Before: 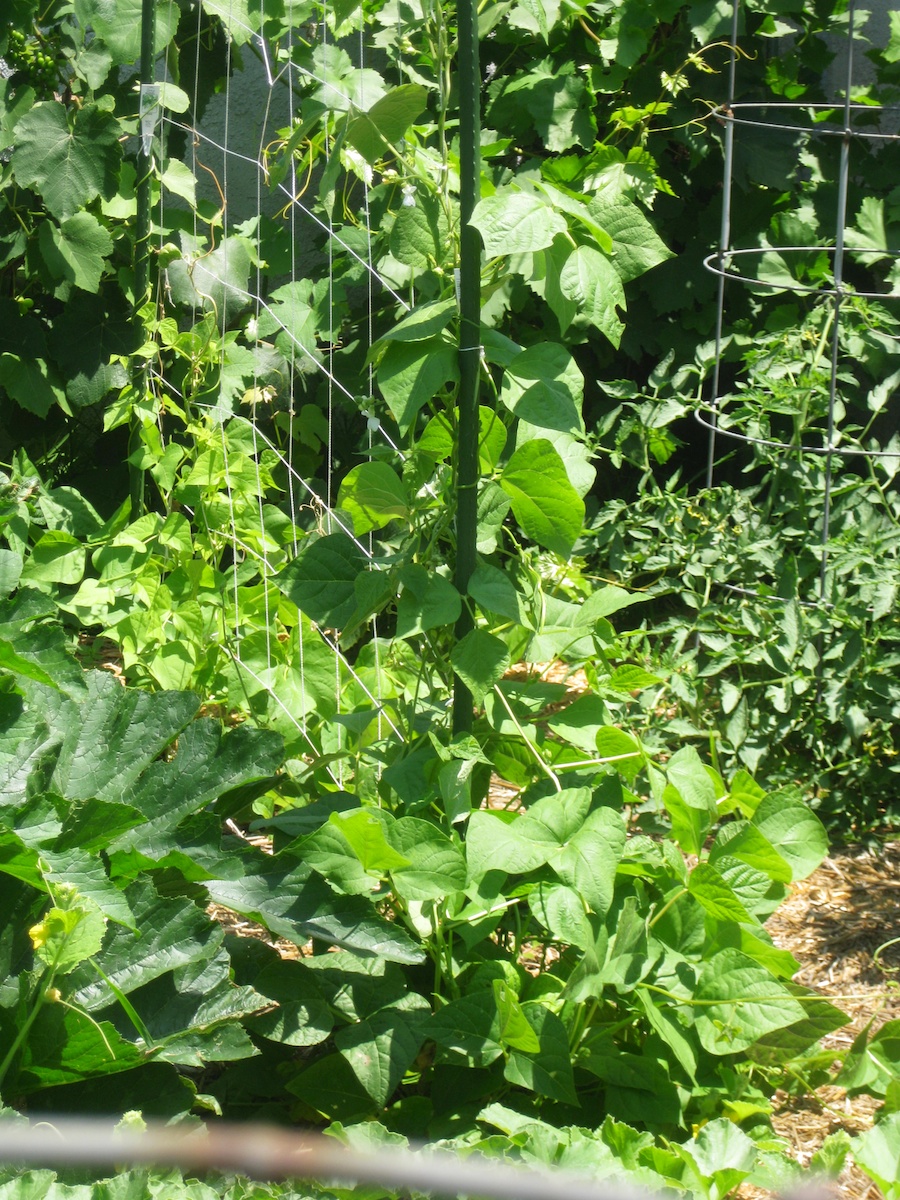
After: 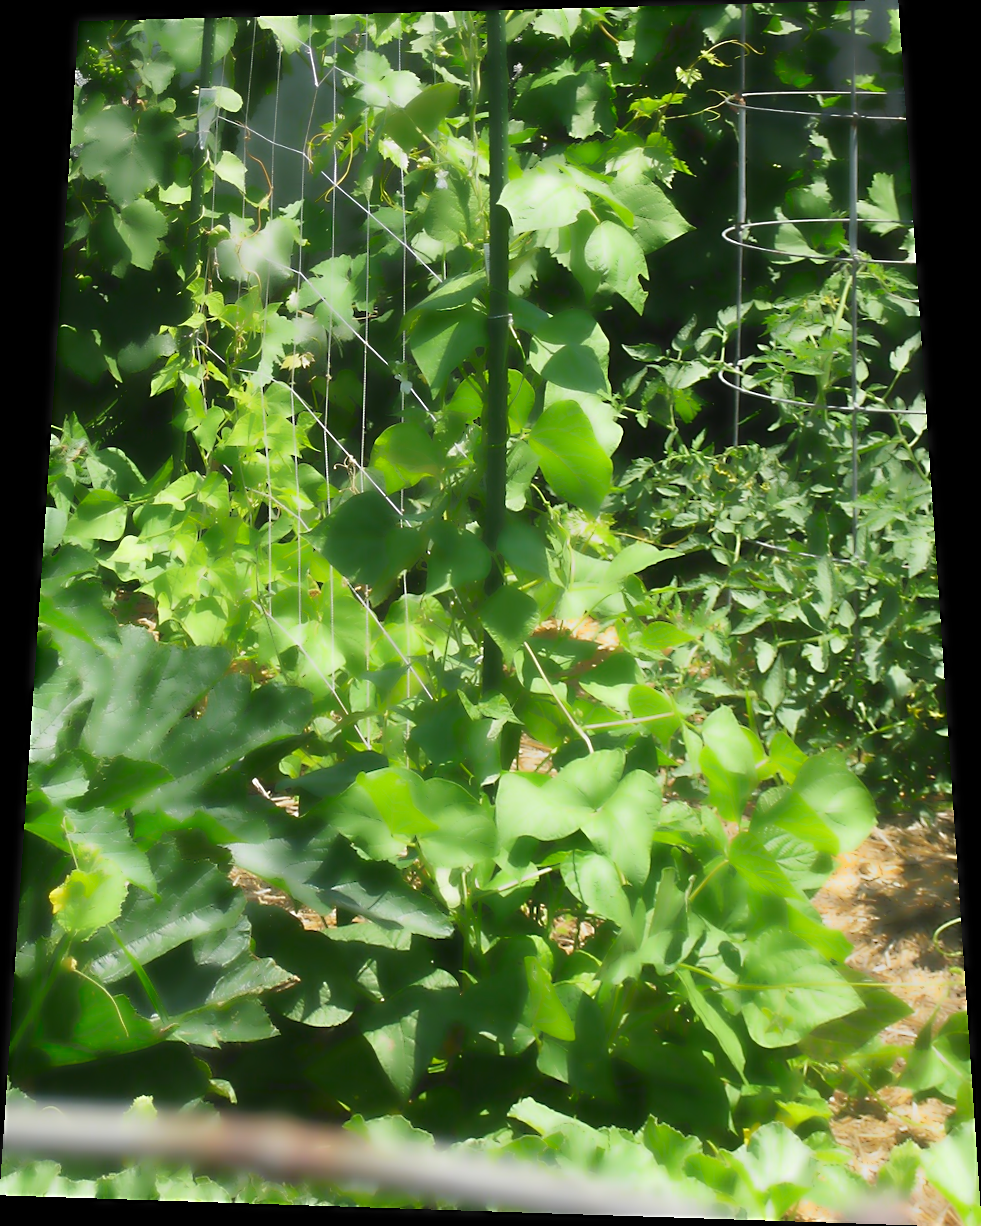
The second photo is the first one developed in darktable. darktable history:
sharpen: on, module defaults
rotate and perspective: rotation 0.128°, lens shift (vertical) -0.181, lens shift (horizontal) -0.044, shear 0.001, automatic cropping off
lowpass: radius 4, soften with bilateral filter, unbound 0
